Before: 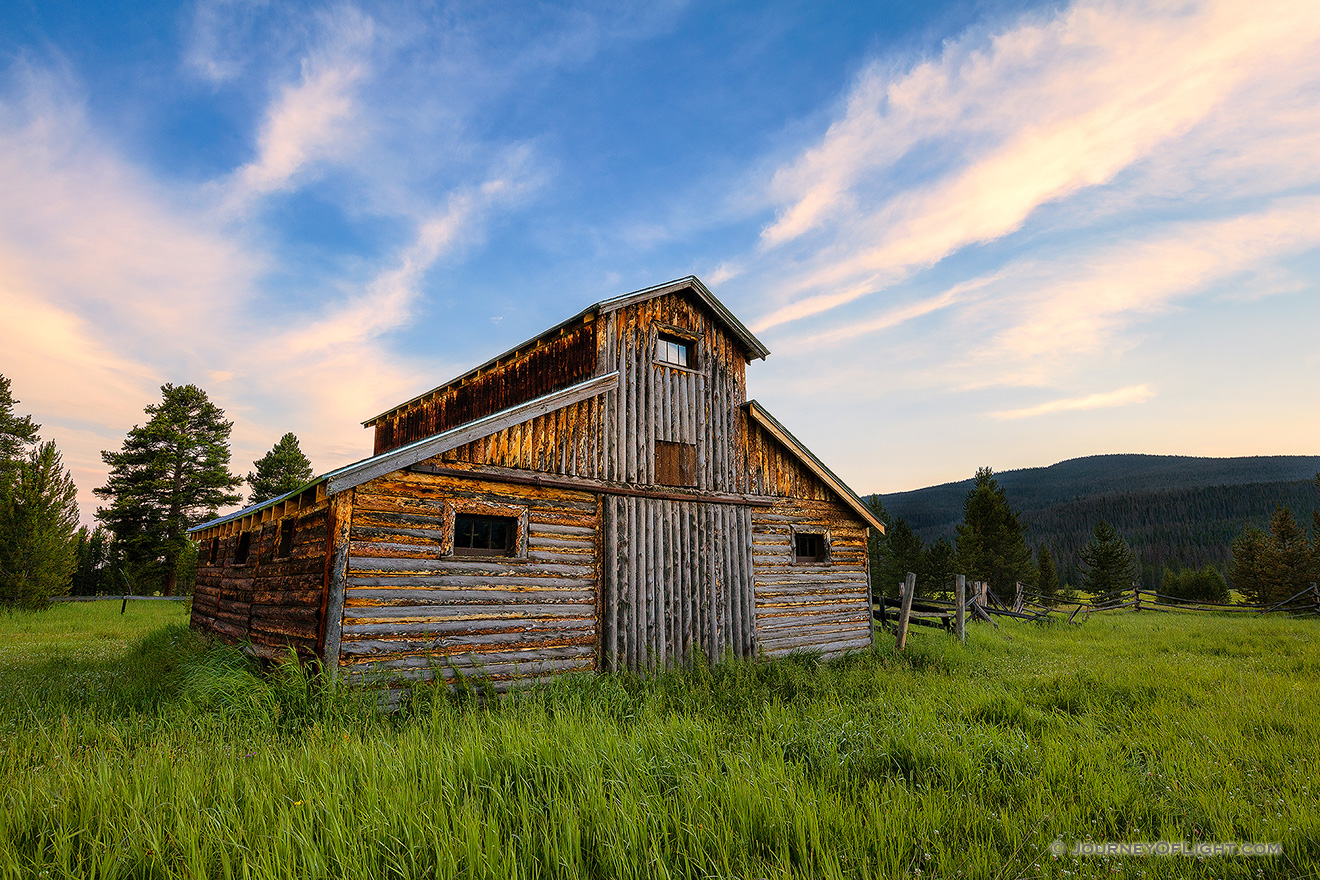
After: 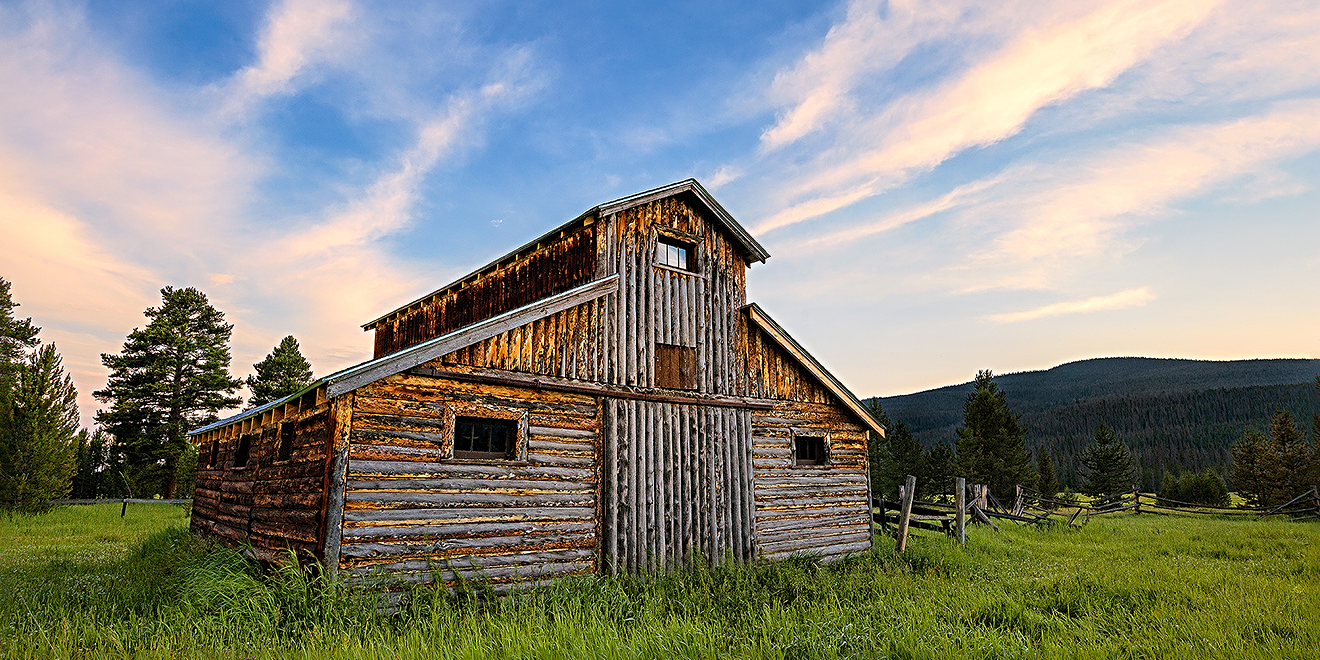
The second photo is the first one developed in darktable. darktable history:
crop: top 11.031%, bottom 13.914%
sharpen: radius 3.988
